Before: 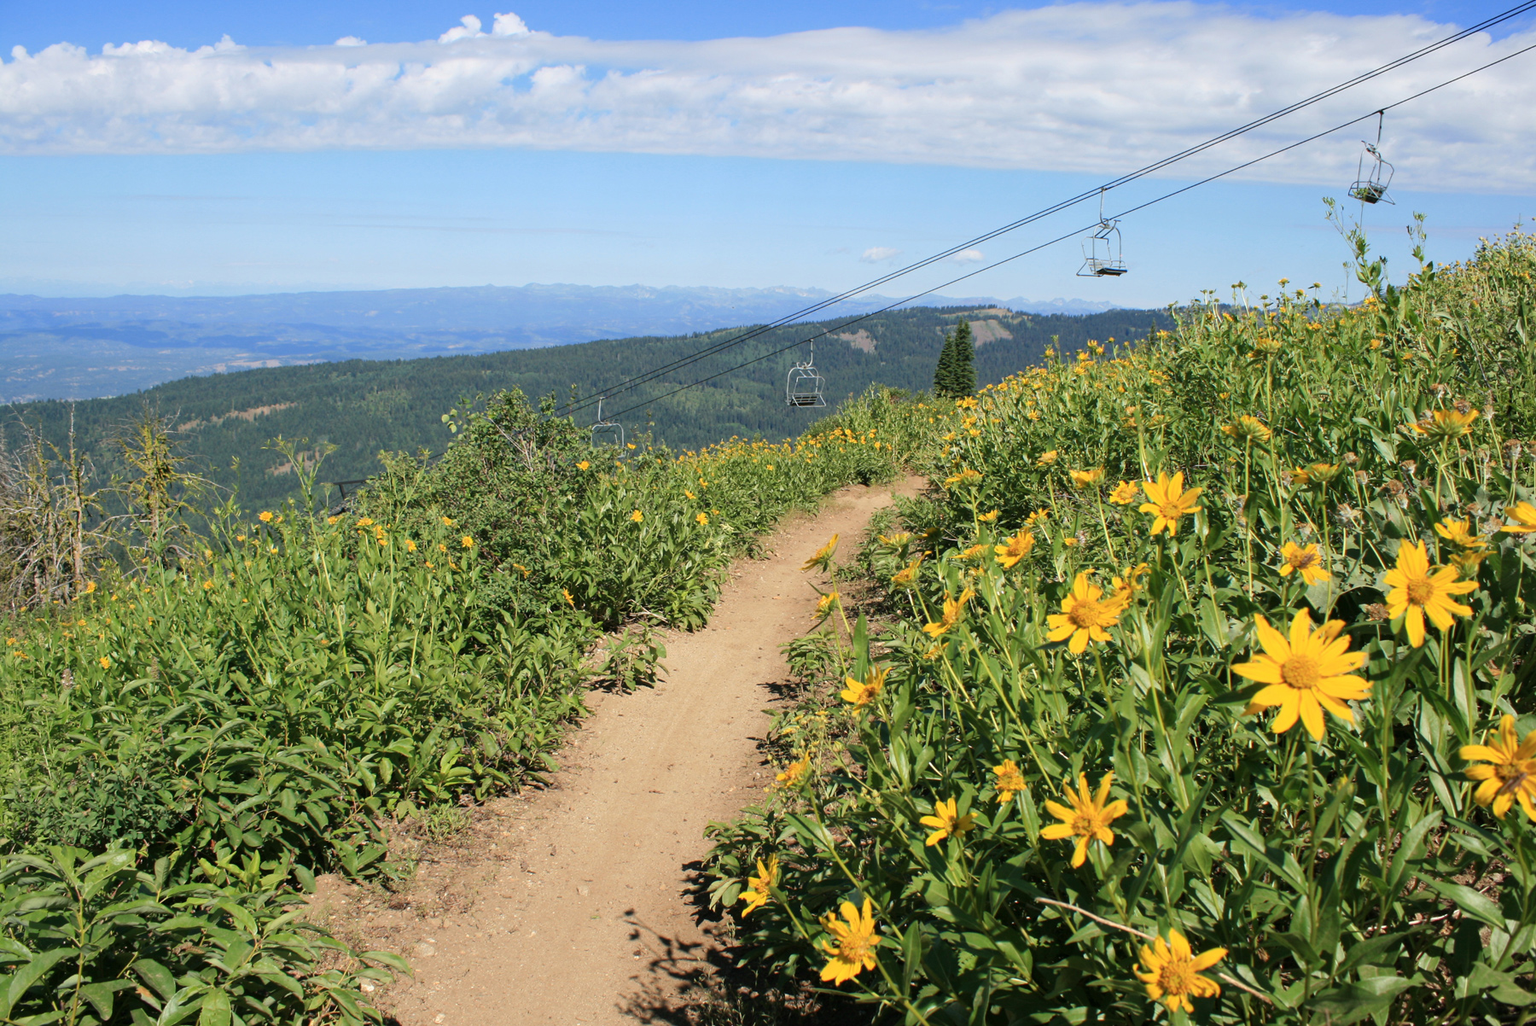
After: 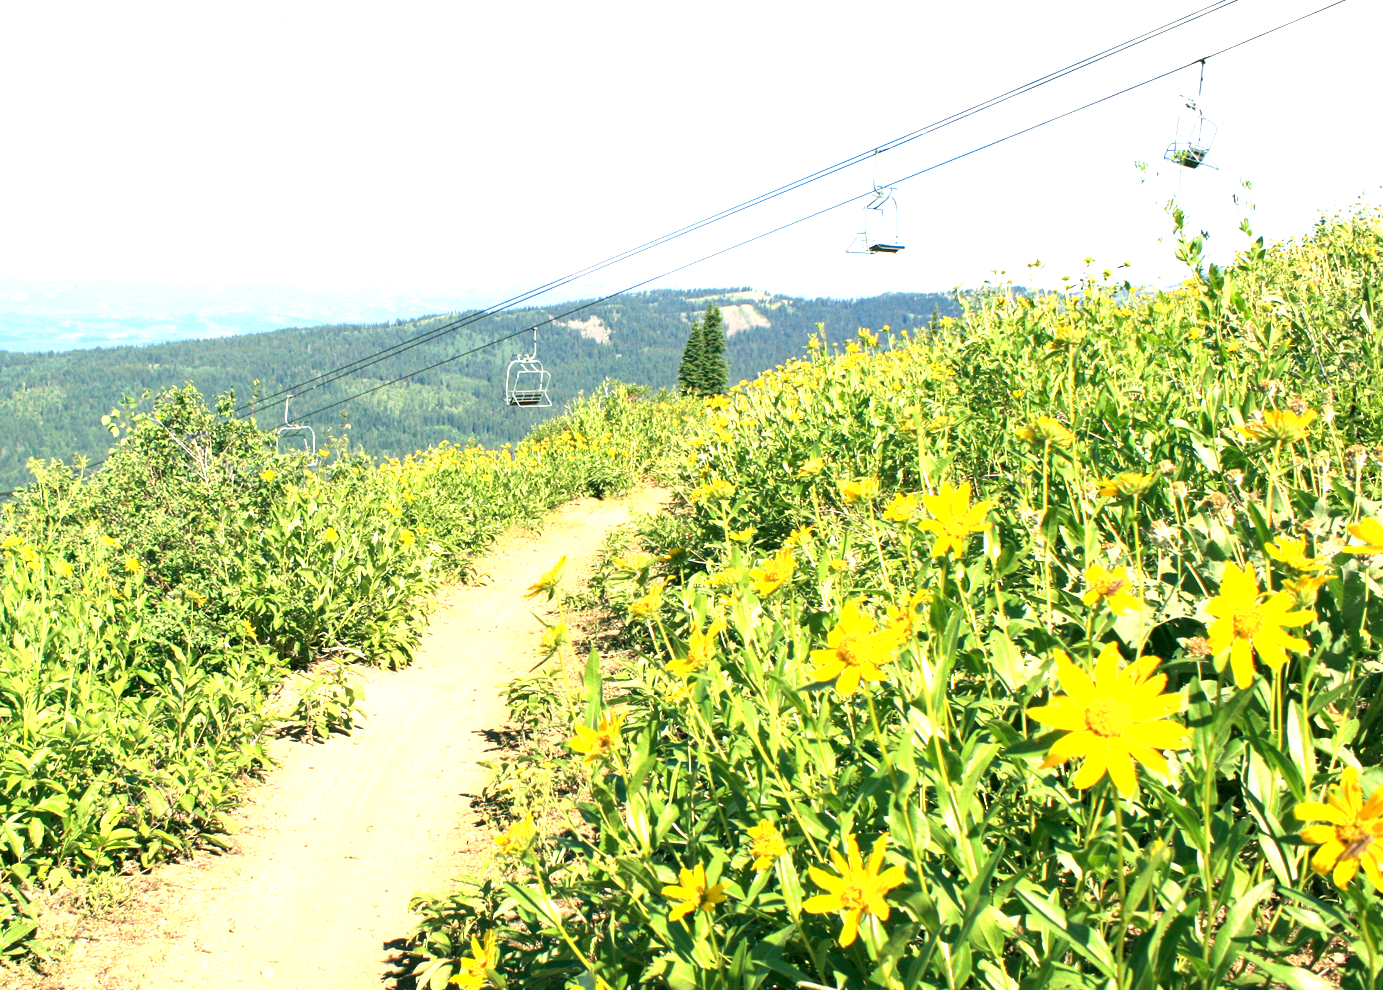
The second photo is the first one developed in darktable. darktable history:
exposure: black level correction 0.001, exposure 1.727 EV, compensate exposure bias true, compensate highlight preservation false
crop: left 23.151%, top 5.851%, bottom 11.731%
color correction: highlights a* -0.358, highlights b* 9.13, shadows a* -9.2, shadows b* 0.714
